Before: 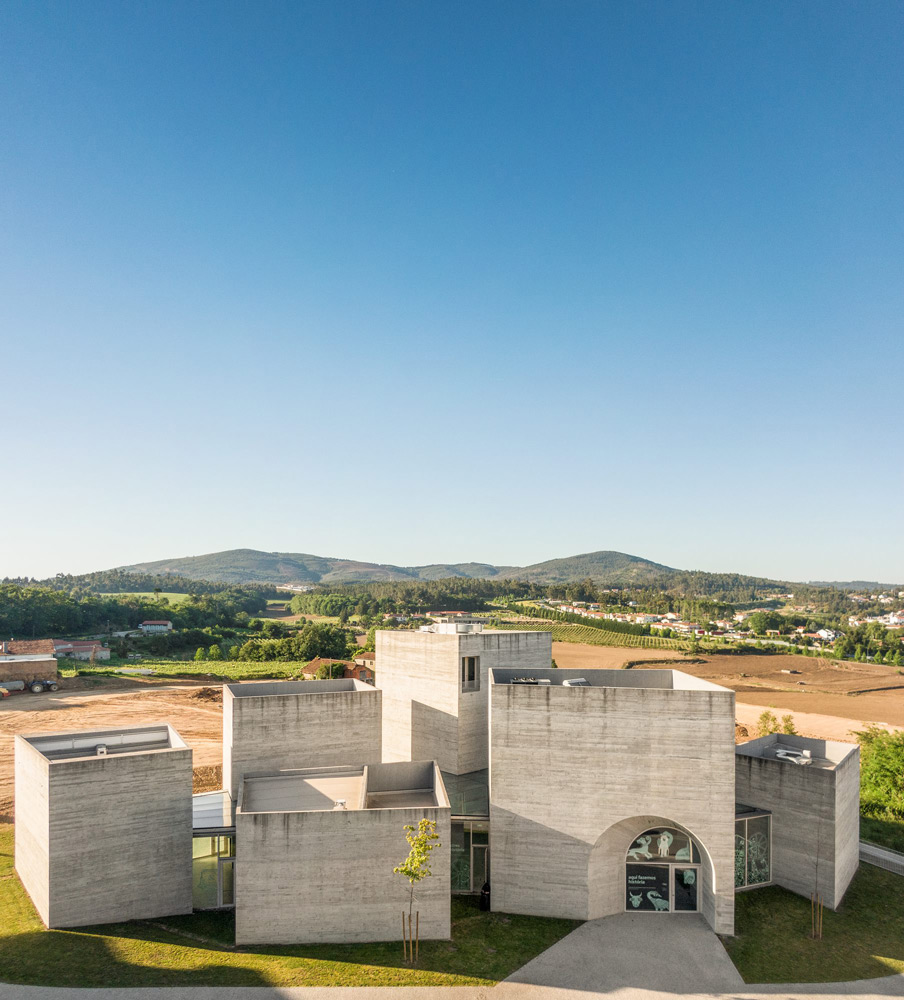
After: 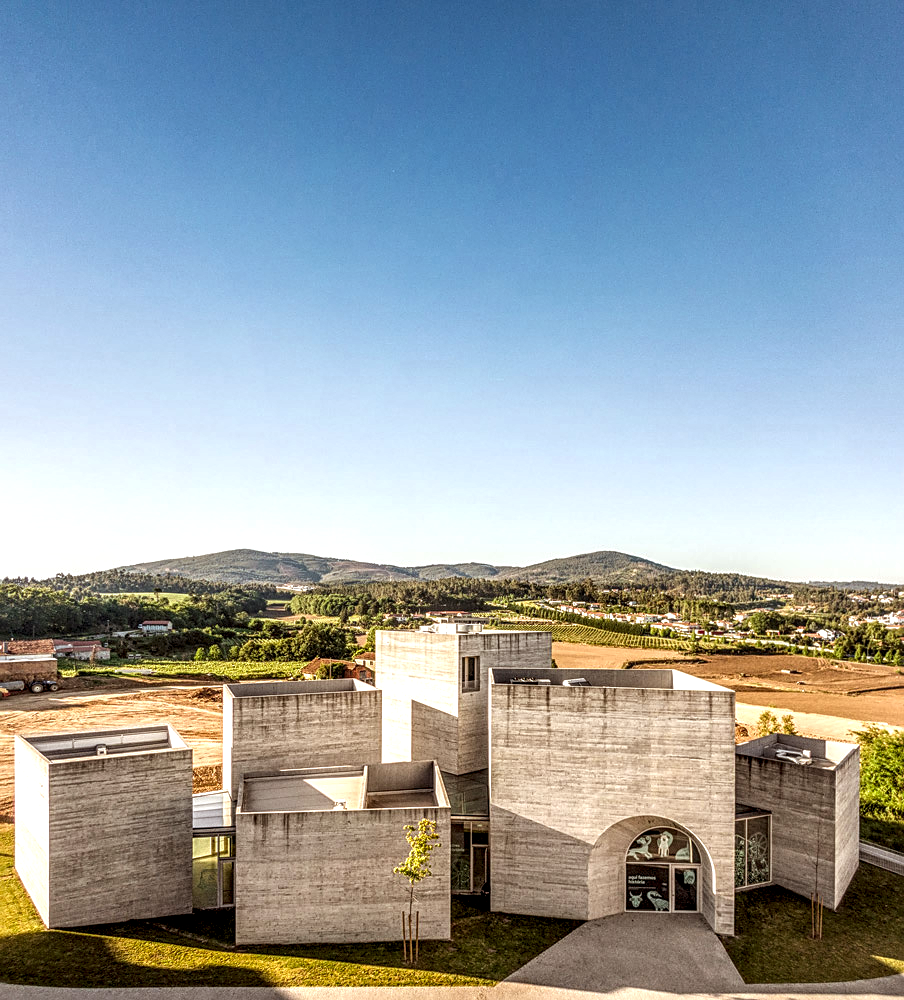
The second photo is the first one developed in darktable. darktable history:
exposure: exposure 0.2 EV, compensate highlight preservation false
local contrast: highlights 0%, shadows 0%, detail 182%
rgb levels: mode RGB, independent channels, levels [[0, 0.5, 1], [0, 0.521, 1], [0, 0.536, 1]]
sharpen: on, module defaults
